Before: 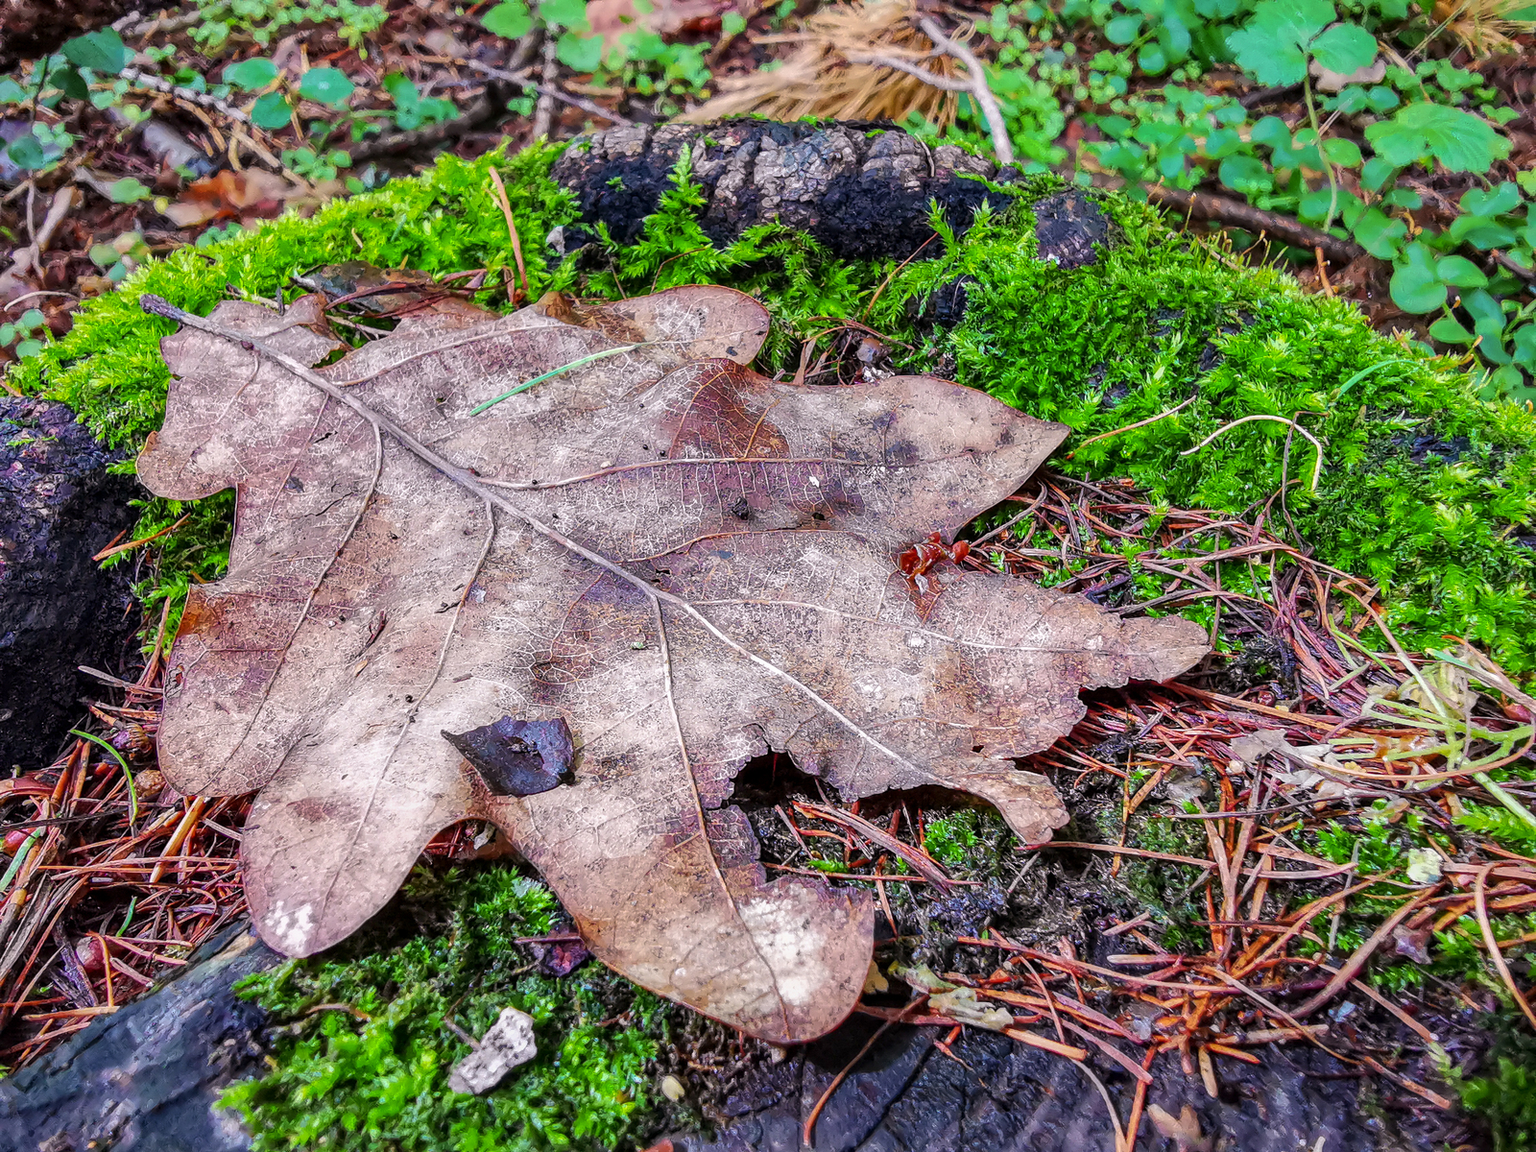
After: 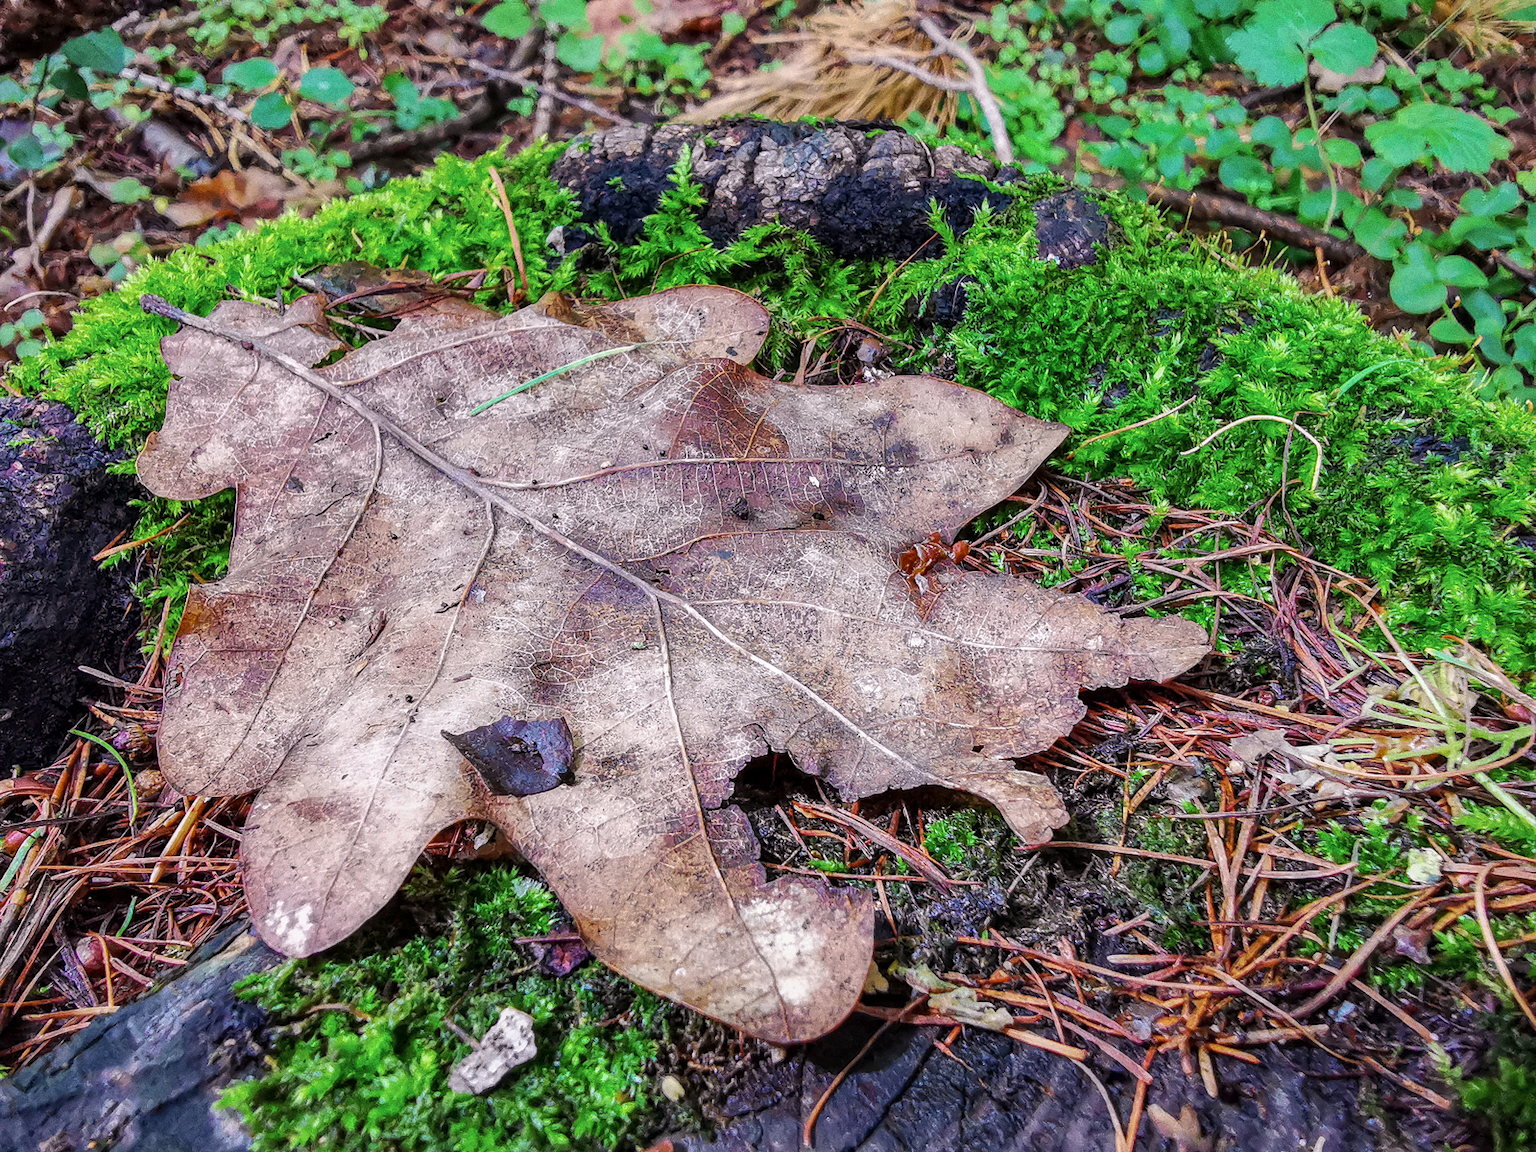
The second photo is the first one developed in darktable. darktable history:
color zones: curves: ch1 [(0.113, 0.438) (0.75, 0.5)]; ch2 [(0.12, 0.526) (0.75, 0.5)]
grain: coarseness 0.09 ISO
exposure: compensate highlight preservation false
